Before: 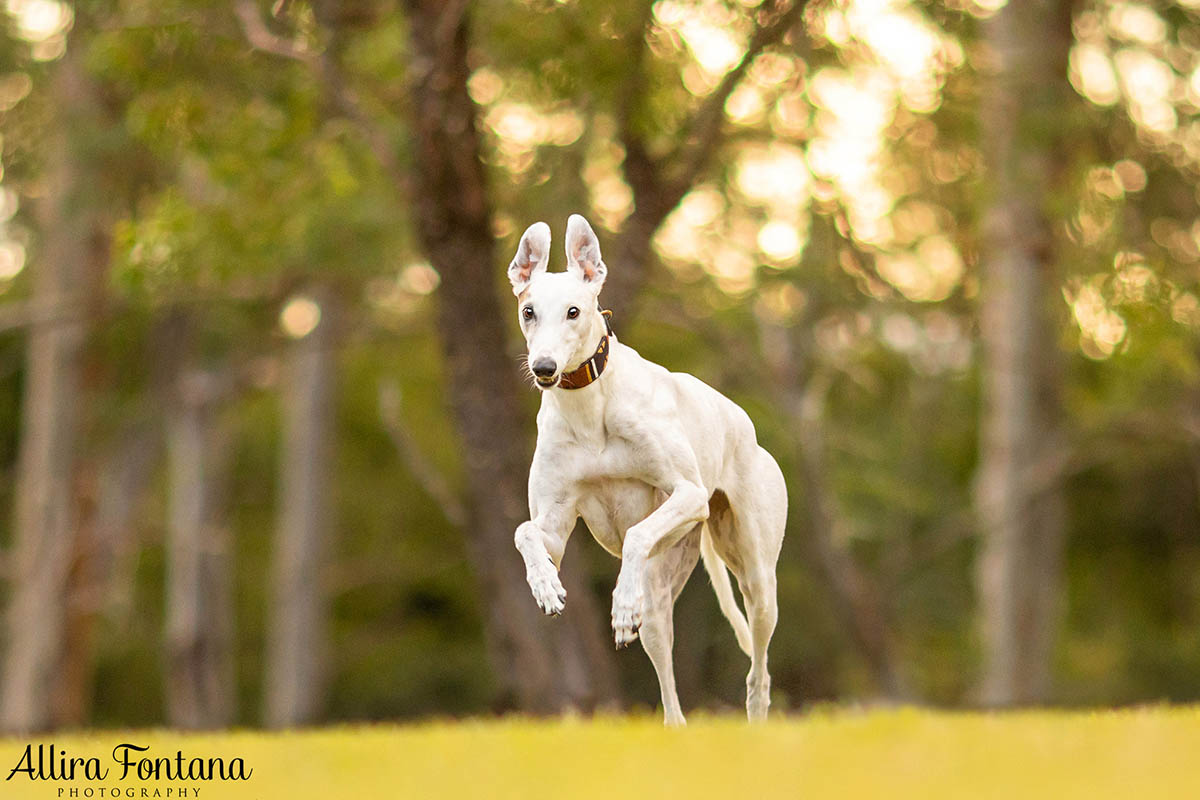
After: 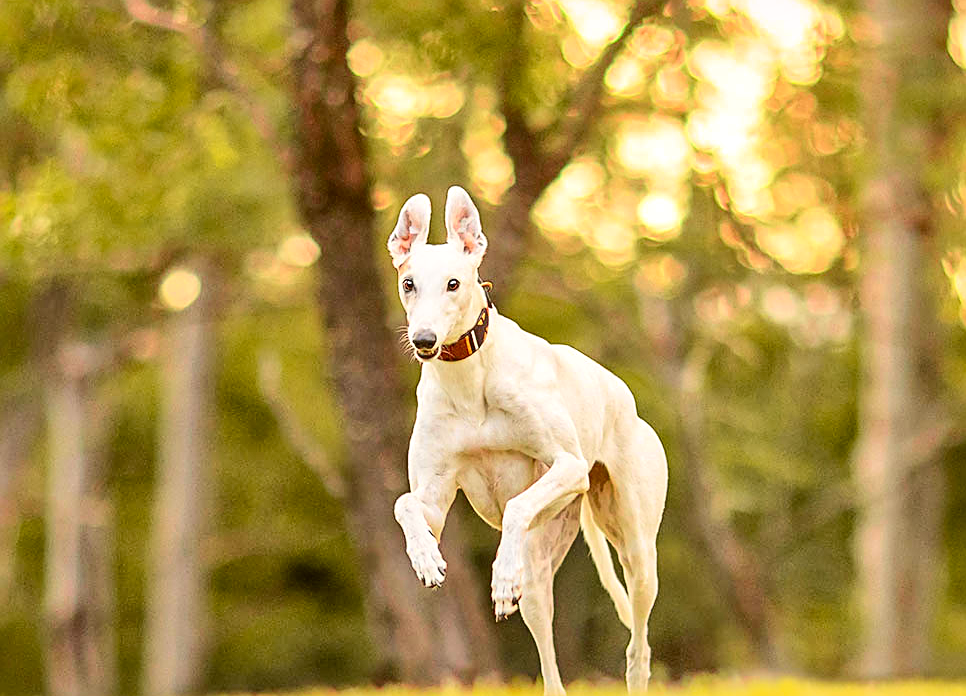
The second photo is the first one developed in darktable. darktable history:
crop: left 10.012%, top 3.558%, right 9.153%, bottom 9.393%
contrast brightness saturation: contrast -0.103, brightness 0.043, saturation 0.08
tone curve: curves: ch0 [(0, 0) (0.239, 0.248) (0.508, 0.606) (0.828, 0.878) (1, 1)]; ch1 [(0, 0) (0.401, 0.42) (0.442, 0.47) (0.492, 0.498) (0.511, 0.516) (0.555, 0.586) (0.681, 0.739) (1, 1)]; ch2 [(0, 0) (0.411, 0.433) (0.5, 0.504) (0.545, 0.574) (1, 1)], color space Lab, independent channels, preserve colors none
local contrast: mode bilateral grid, contrast 21, coarseness 49, detail 161%, midtone range 0.2
sharpen: on, module defaults
